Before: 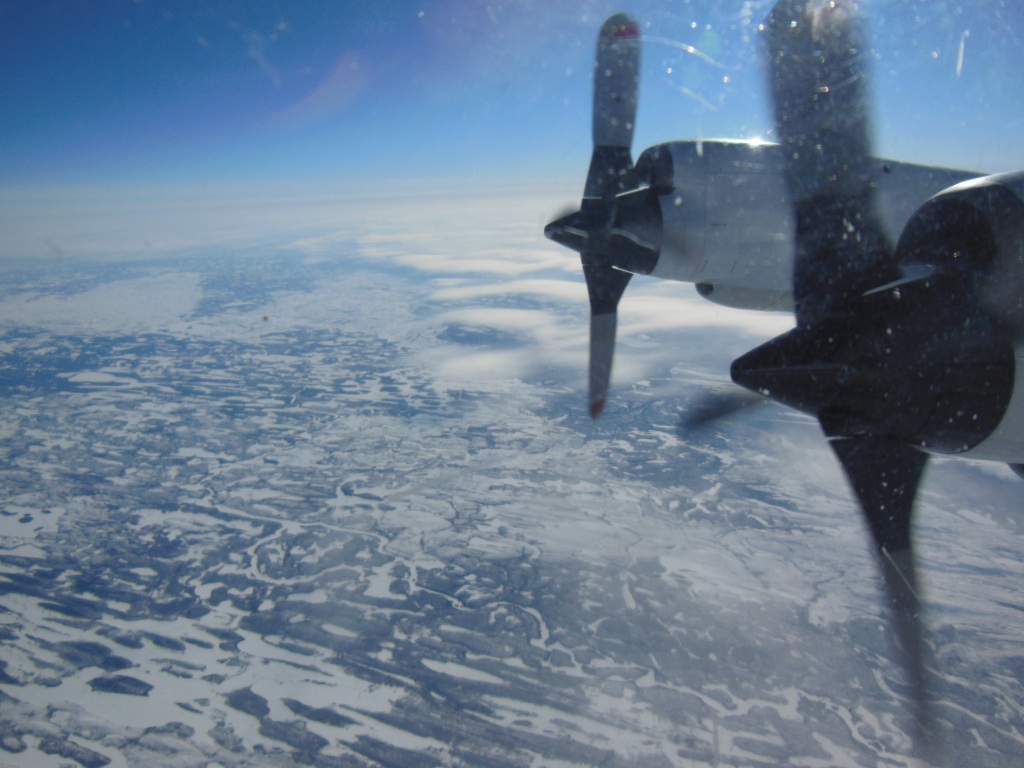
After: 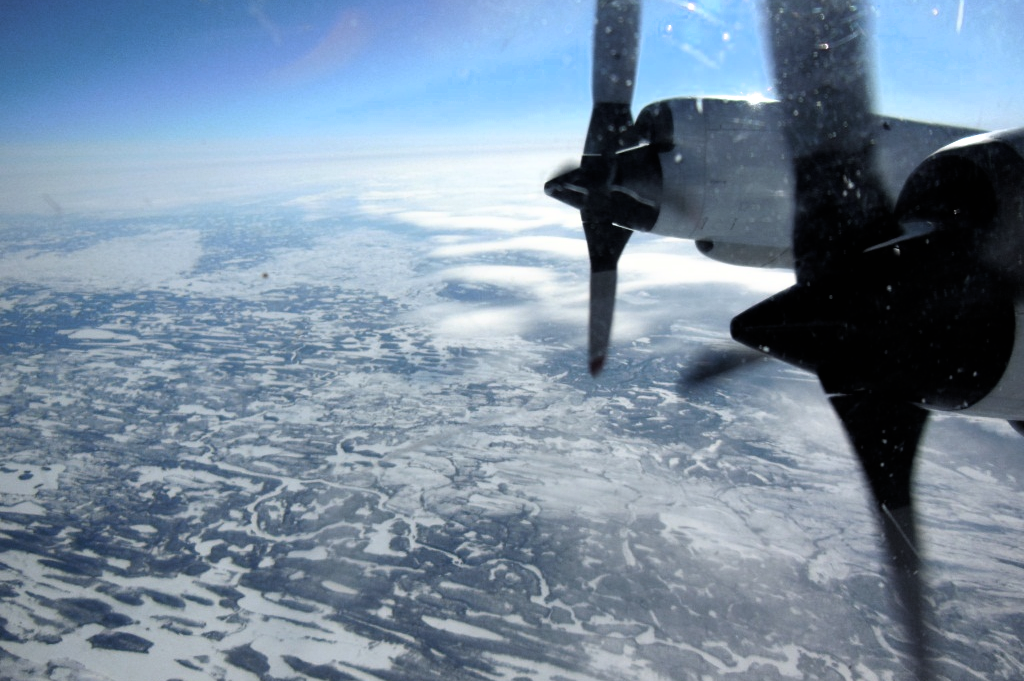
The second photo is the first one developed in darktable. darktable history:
filmic rgb: black relative exposure -8.2 EV, white relative exposure 2.2 EV, threshold 3 EV, hardness 7.11, latitude 85.74%, contrast 1.696, highlights saturation mix -4%, shadows ↔ highlights balance -2.69%, color science v5 (2021), contrast in shadows safe, contrast in highlights safe, enable highlight reconstruction true
crop and rotate: top 5.609%, bottom 5.609%
